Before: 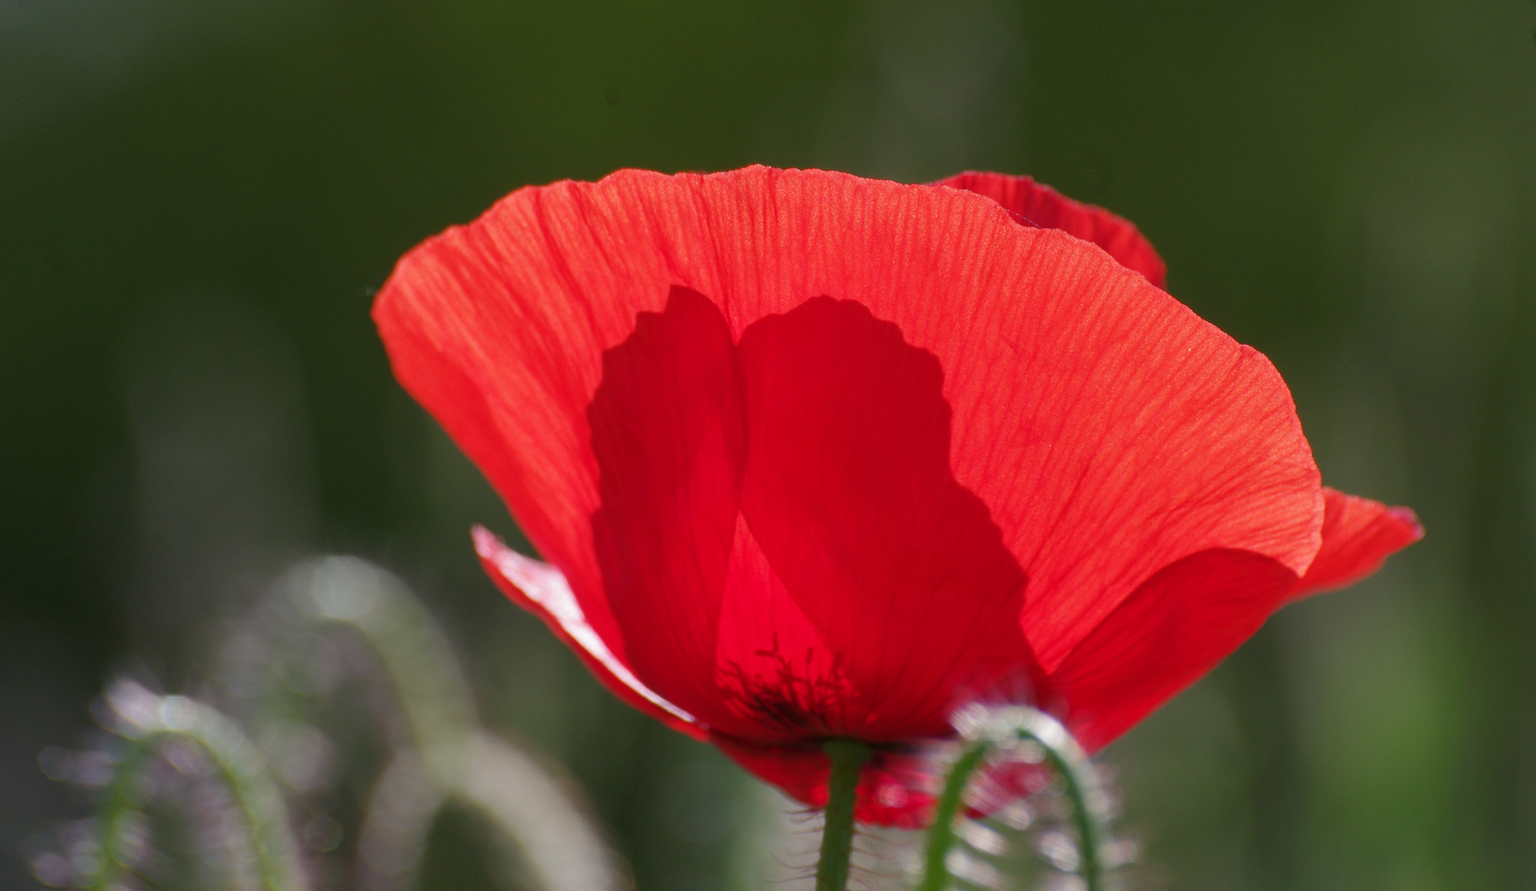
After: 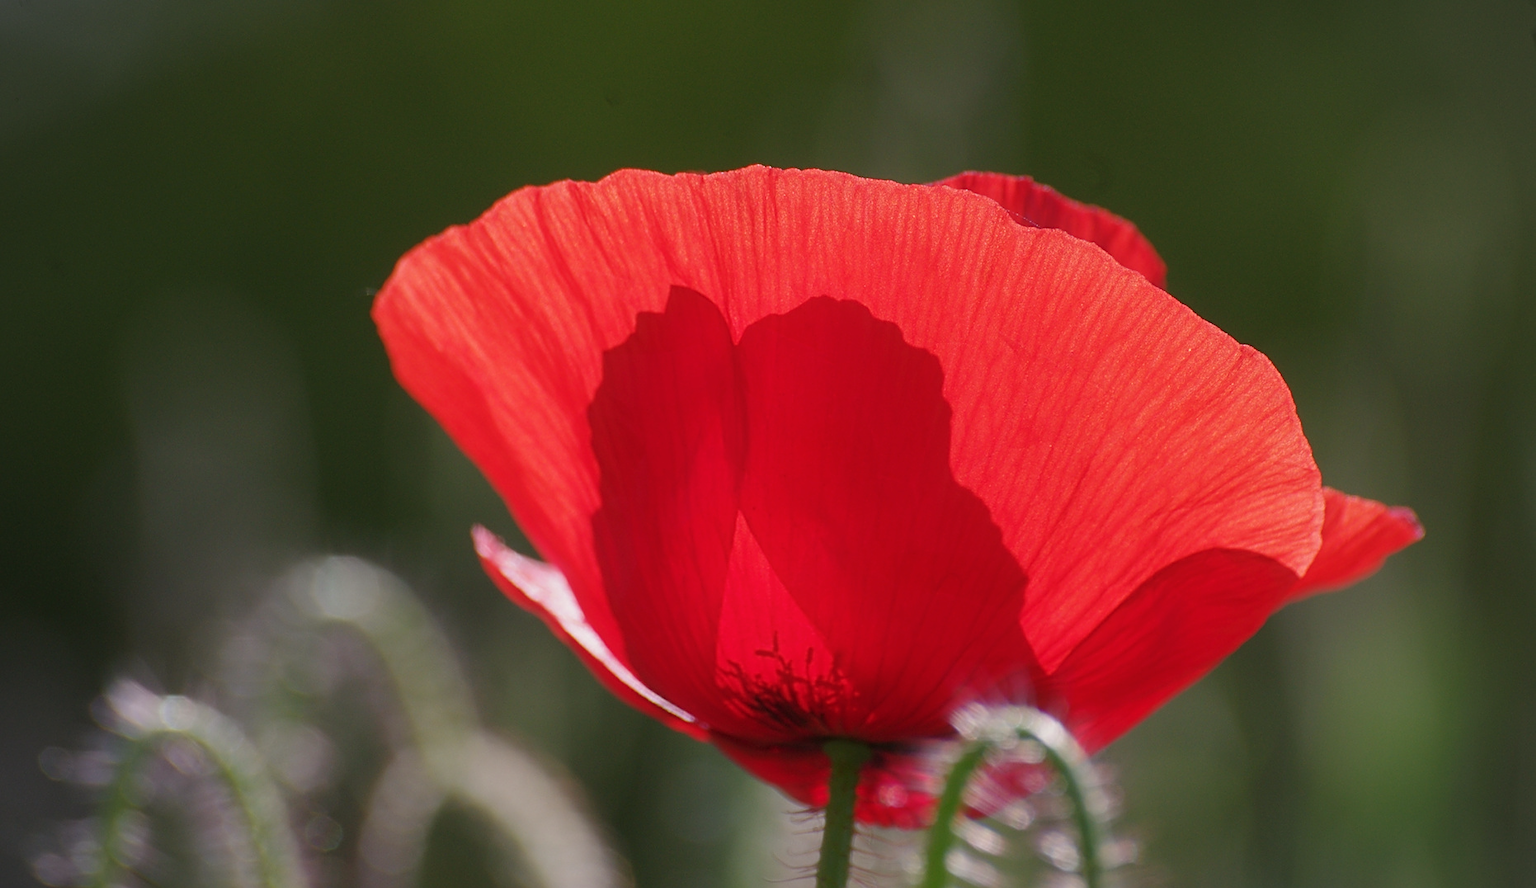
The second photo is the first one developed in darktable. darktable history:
sharpen: on, module defaults
haze removal: strength -0.097, compatibility mode true, adaptive false
crop: top 0.078%, bottom 0.193%
contrast equalizer: octaves 7, y [[0.5, 0.5, 0.472, 0.5, 0.5, 0.5], [0.5 ×6], [0.5 ×6], [0 ×6], [0 ×6]]
vignetting: fall-off start 84.73%, fall-off radius 79.81%, width/height ratio 1.213
